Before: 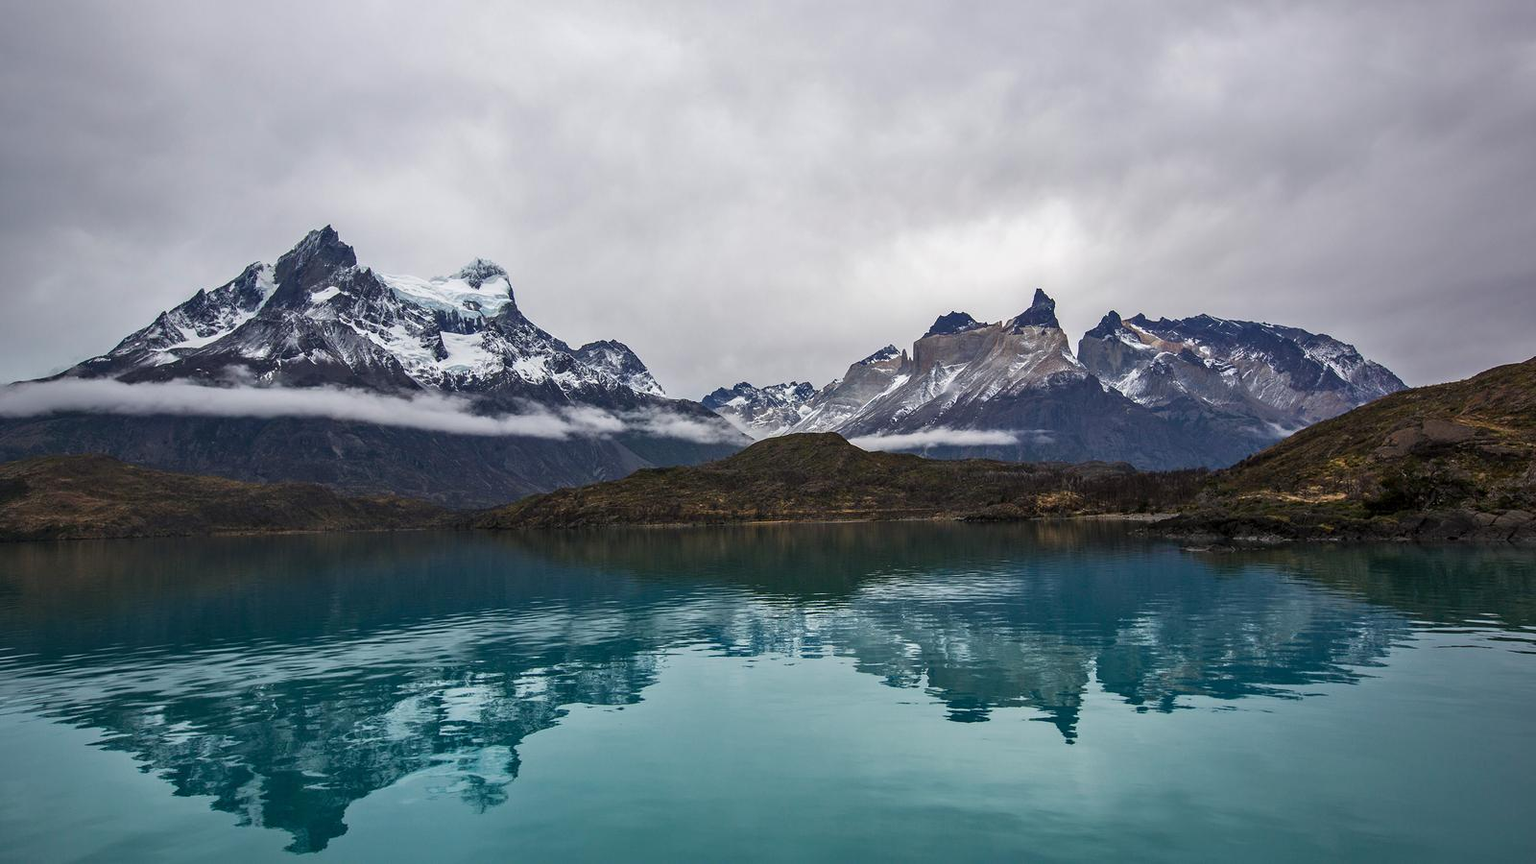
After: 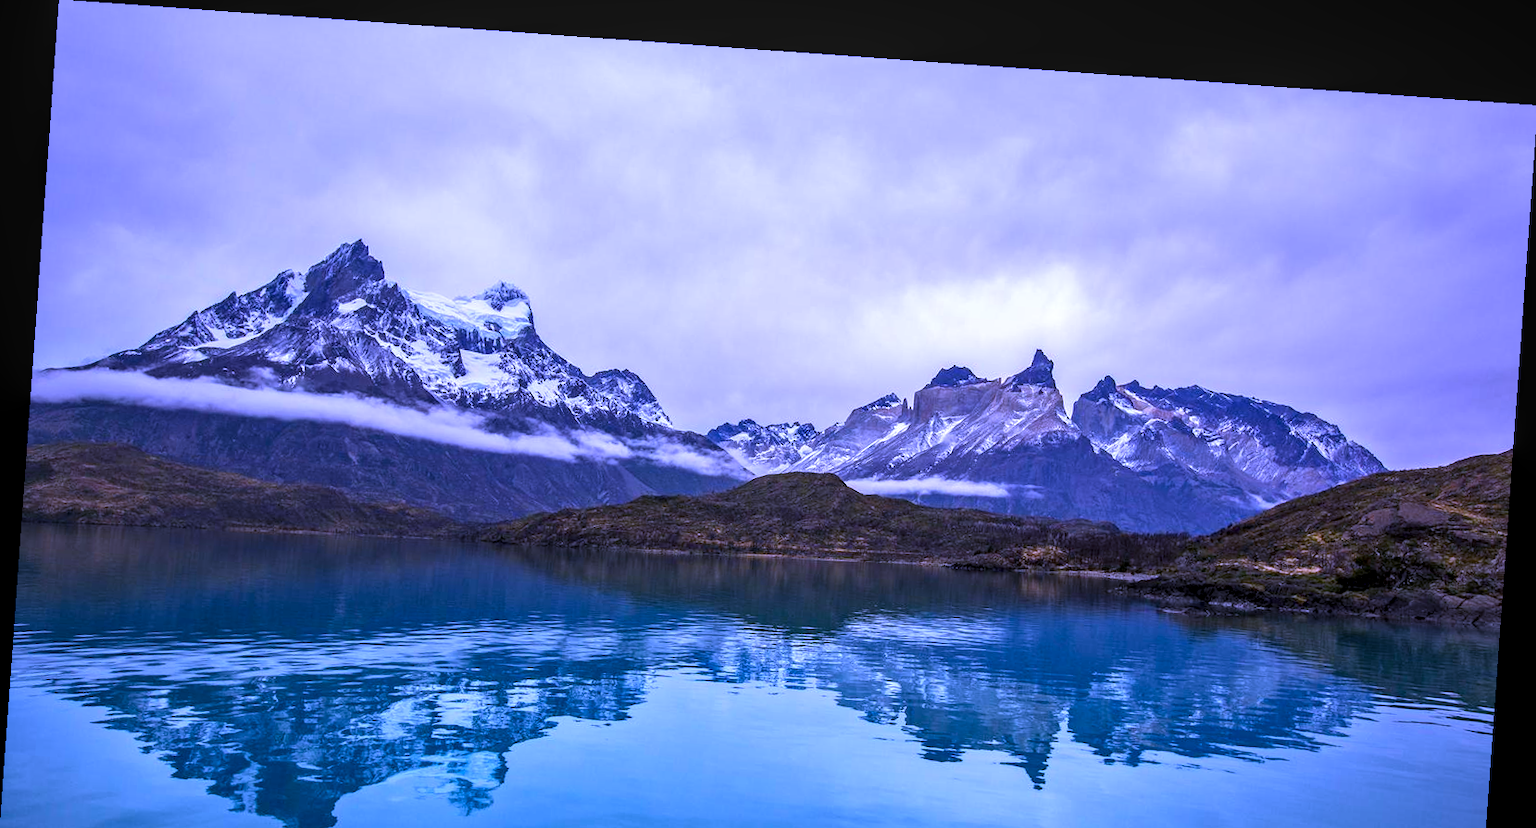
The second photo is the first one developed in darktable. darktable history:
exposure: exposure 0.2 EV, compensate highlight preservation false
white balance: red 0.98, blue 1.61
color balance: output saturation 120%
rotate and perspective: rotation 4.1°, automatic cropping off
local contrast: on, module defaults
crop and rotate: top 0%, bottom 11.49%
